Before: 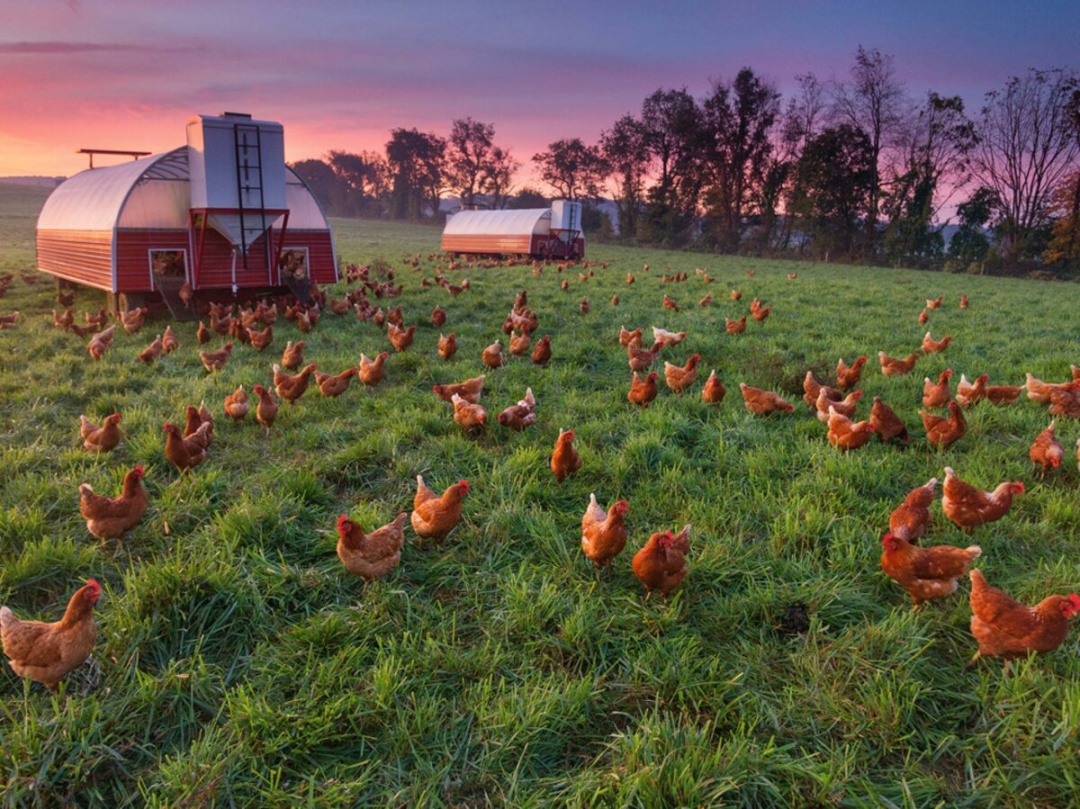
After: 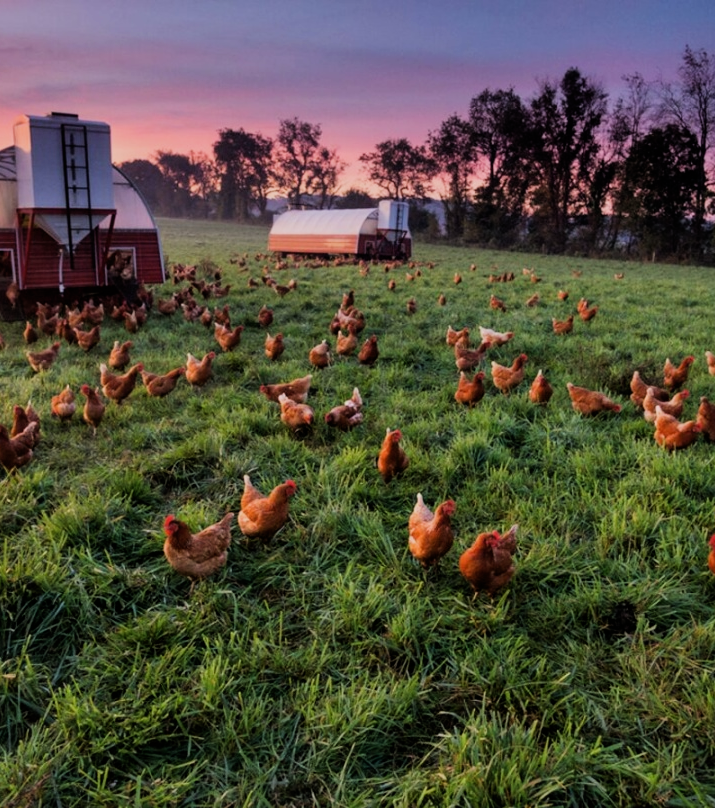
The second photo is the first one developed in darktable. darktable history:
filmic rgb: black relative exposure -7.5 EV, white relative exposure 4.99 EV, threshold 2.98 EV, hardness 3.35, contrast 1.298, enable highlight reconstruction true
exposure: compensate exposure bias true, compensate highlight preservation false
crop and rotate: left 16.159%, right 17.568%
